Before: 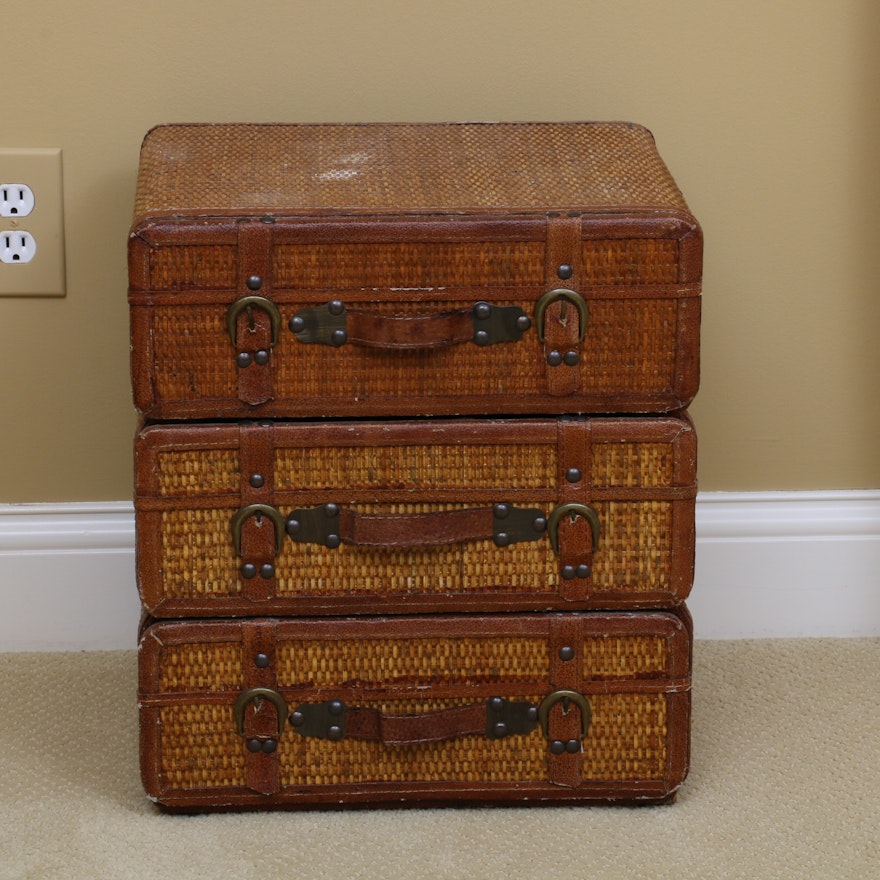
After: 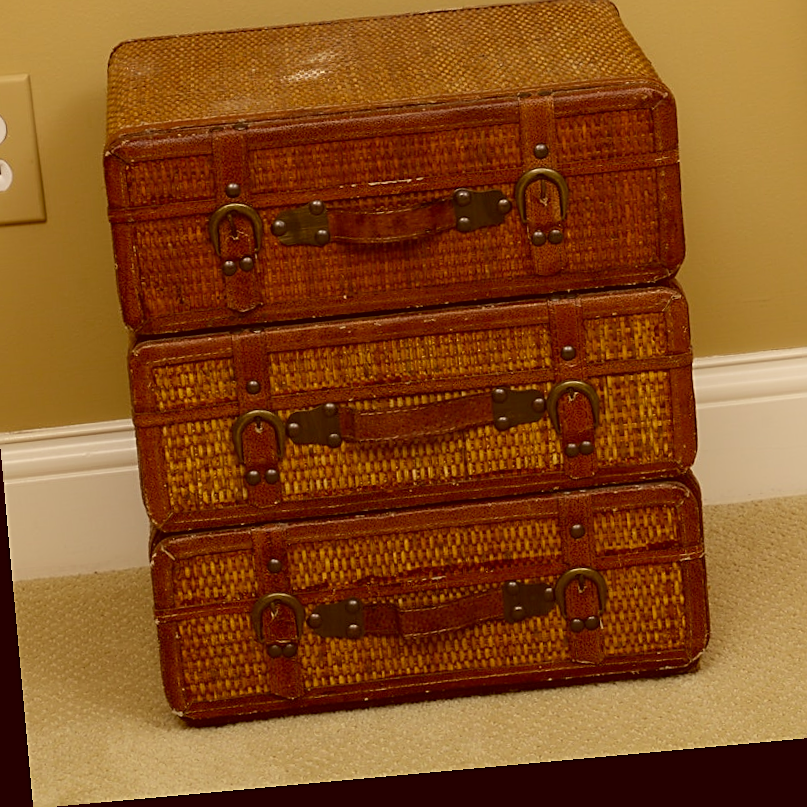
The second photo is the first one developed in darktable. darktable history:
color correction: highlights a* 1.12, highlights b* 24.26, shadows a* 15.58, shadows b* 24.26
sharpen: on, module defaults
crop and rotate: left 4.842%, top 15.51%, right 10.668%
rotate and perspective: rotation -5.2°, automatic cropping off
